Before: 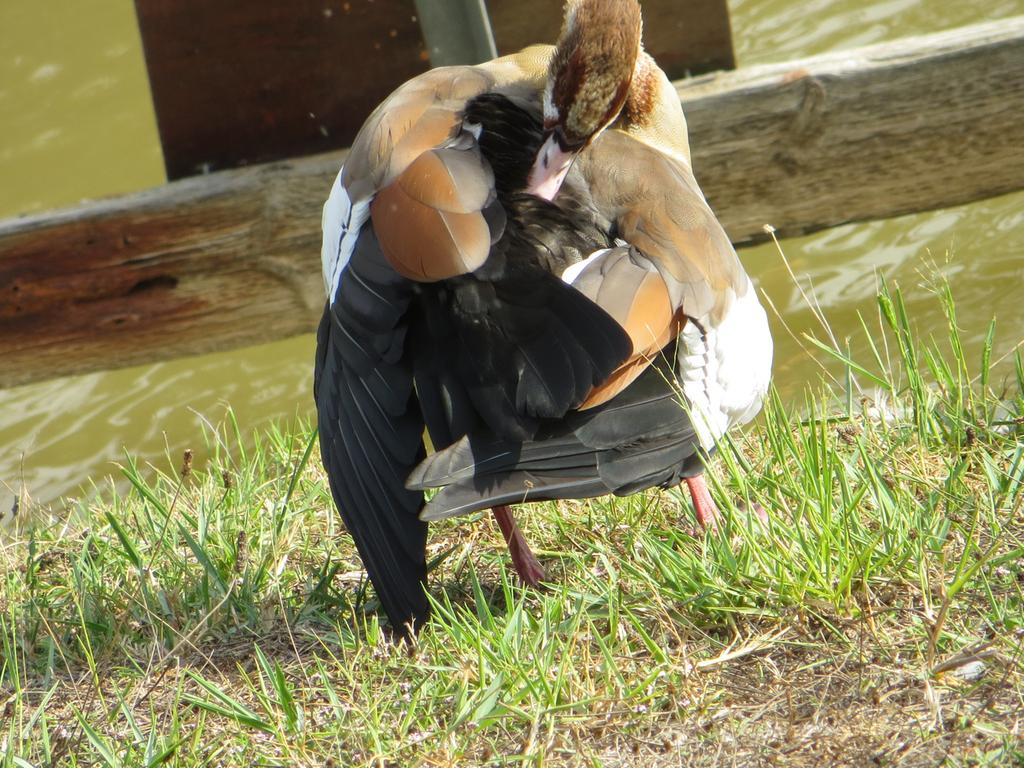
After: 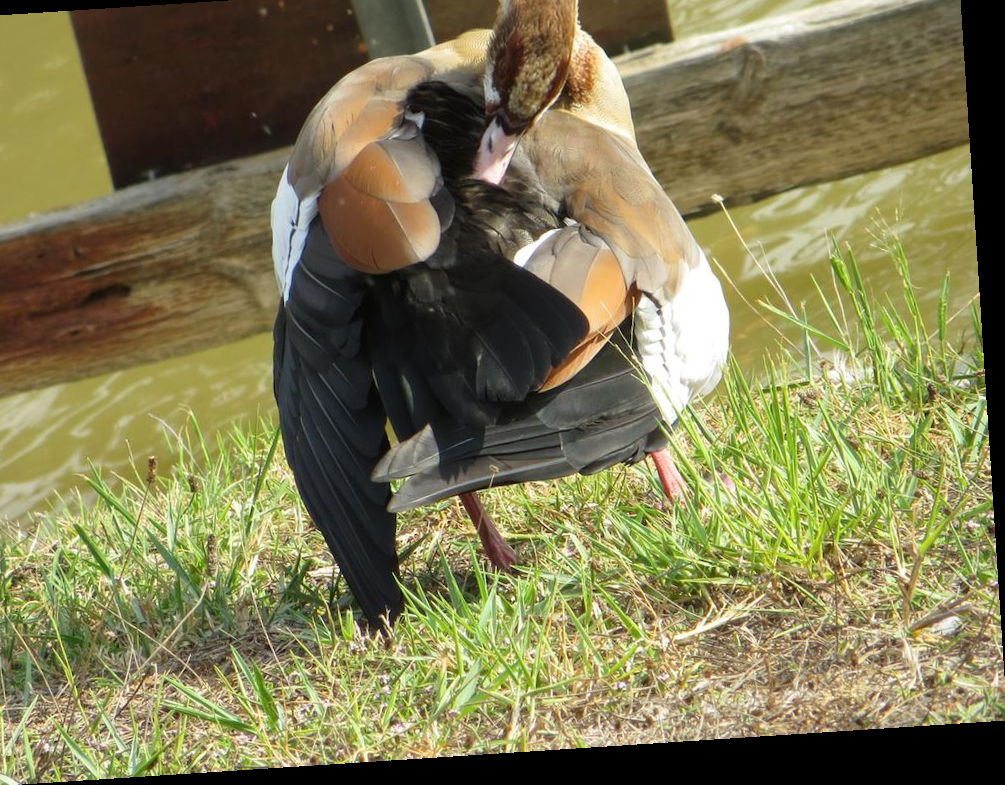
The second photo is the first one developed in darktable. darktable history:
crop and rotate: angle 3.72°, left 6.137%, top 5.688%
